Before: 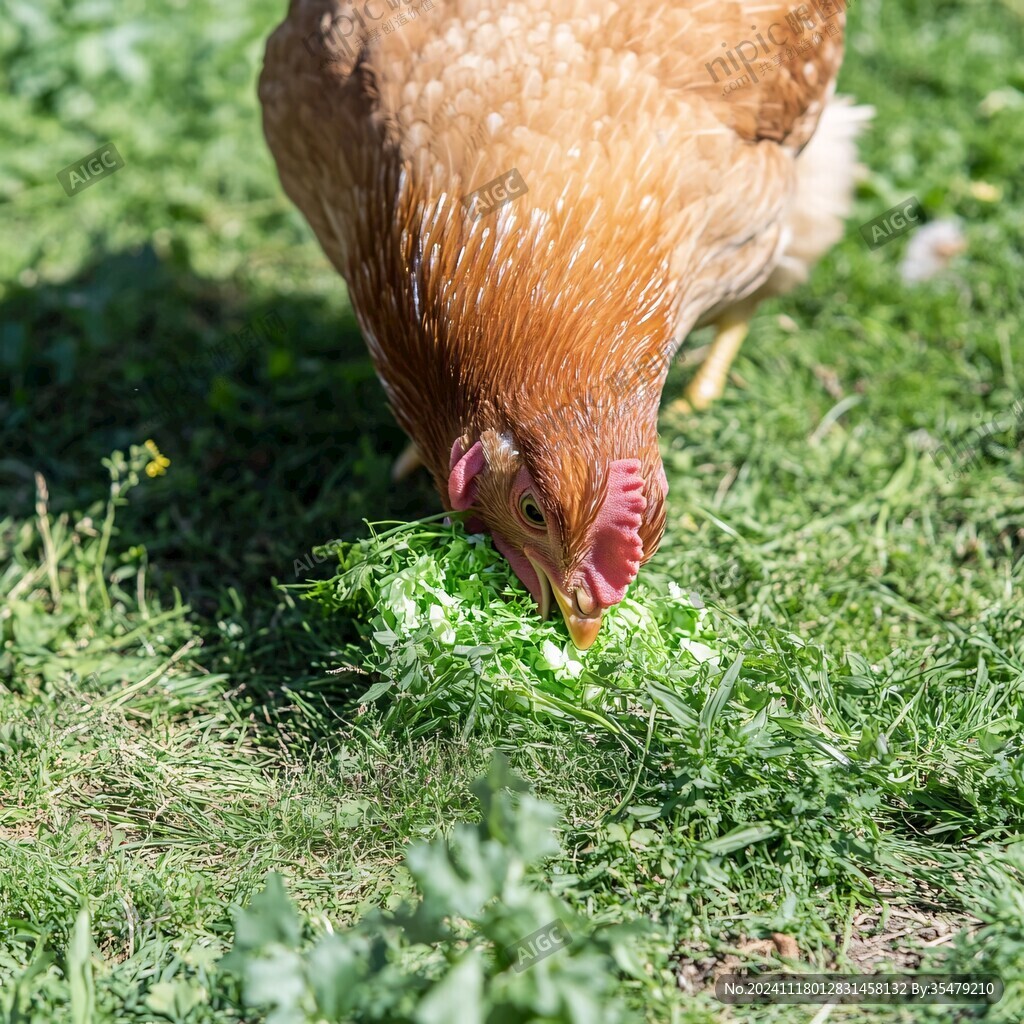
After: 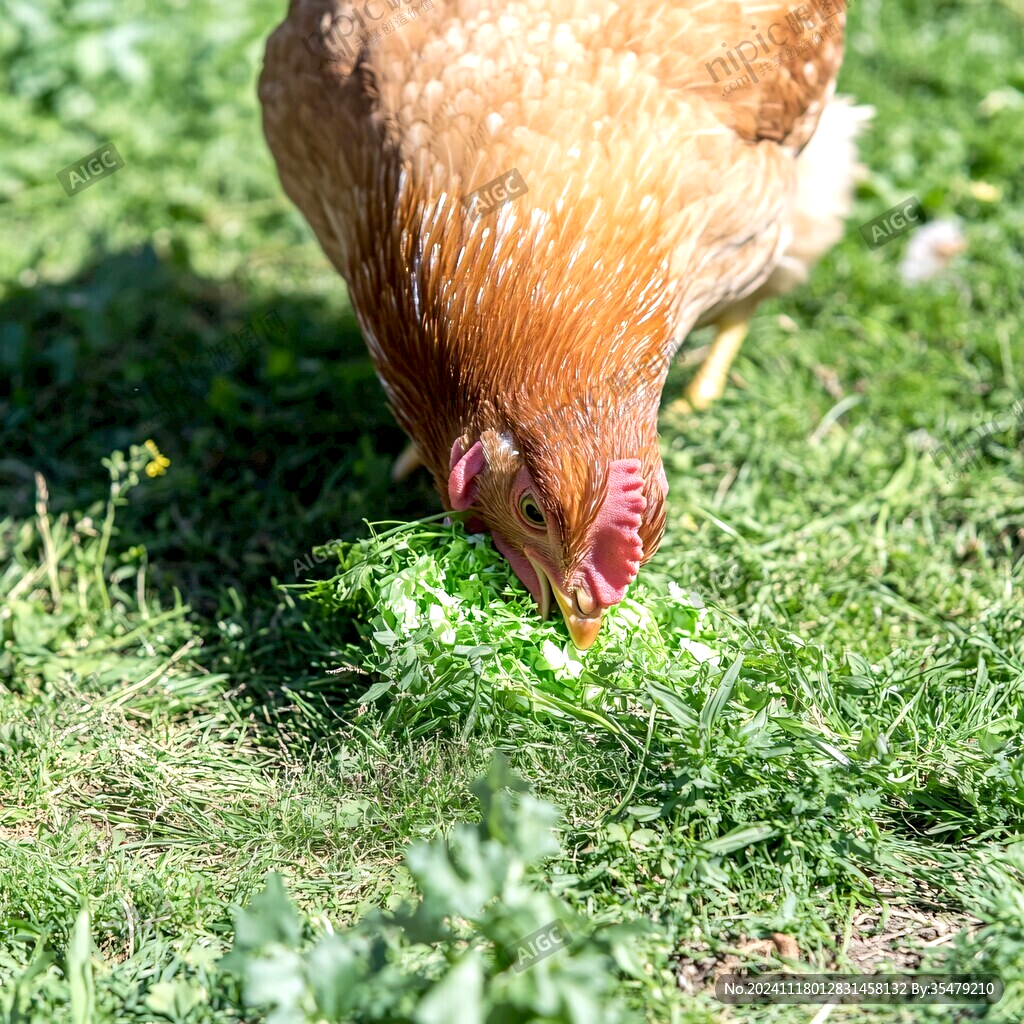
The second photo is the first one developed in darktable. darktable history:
levels: mode automatic, black 0.023%, white 99.97%, levels [0.062, 0.494, 0.925]
exposure: black level correction 0.003, exposure 0.383 EV, compensate highlight preservation false
